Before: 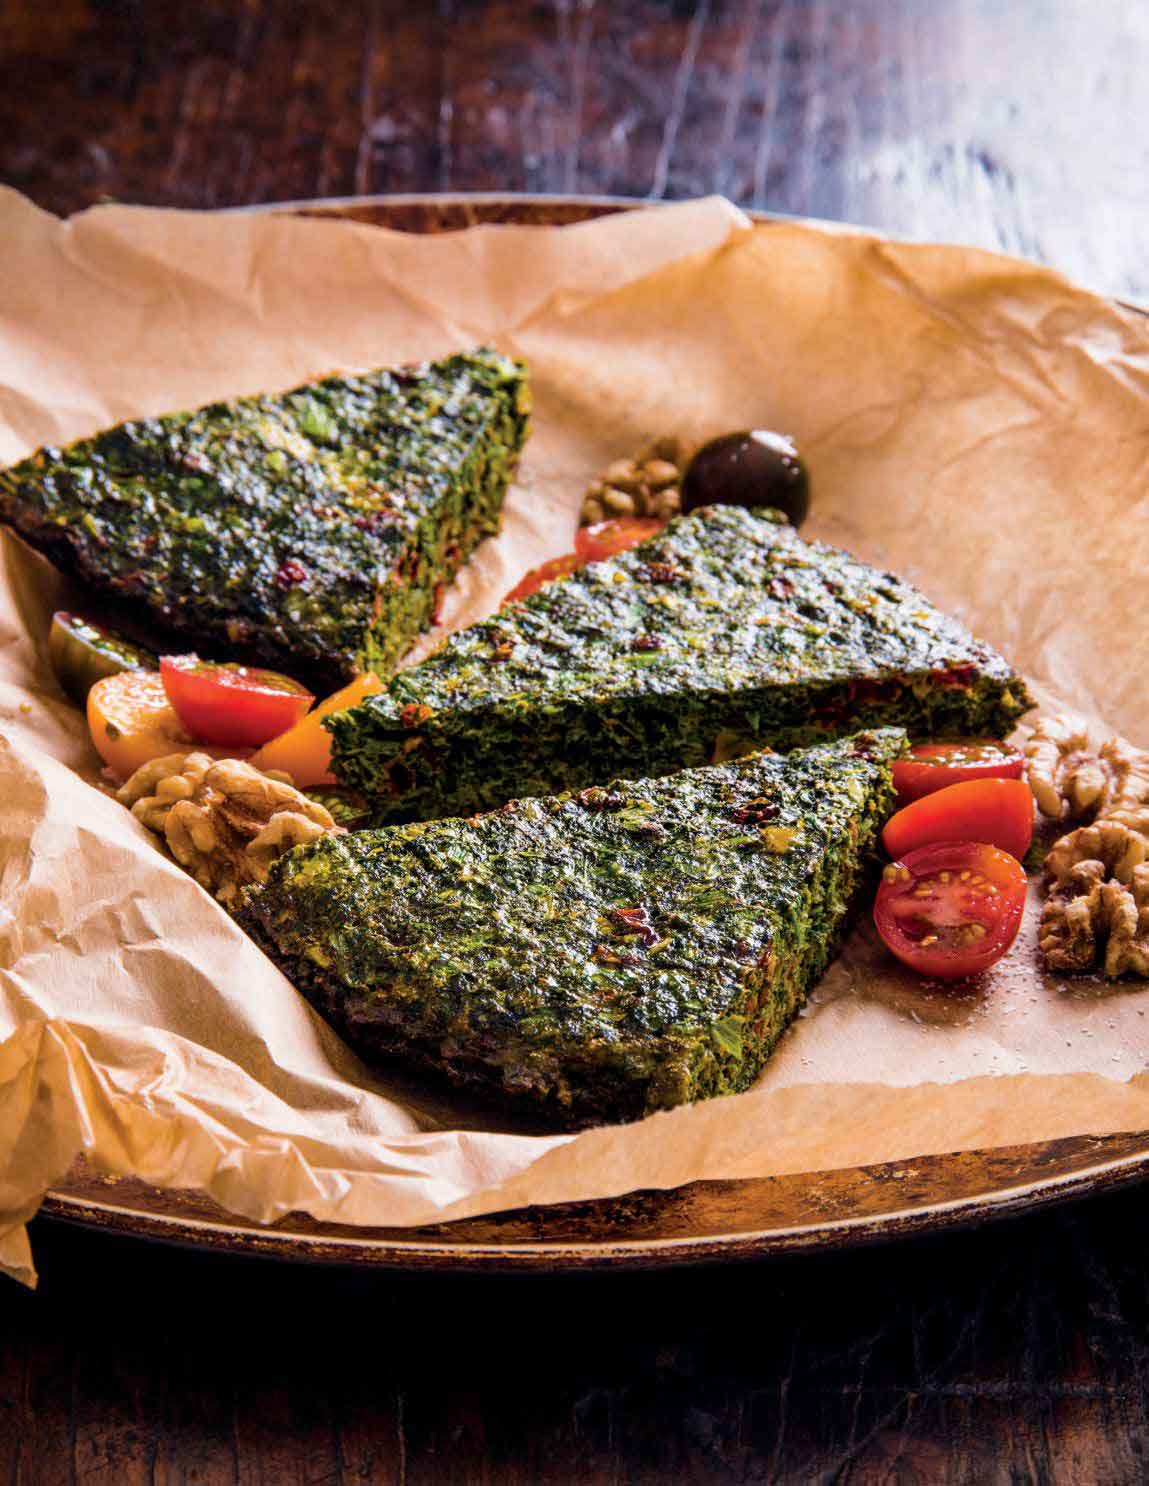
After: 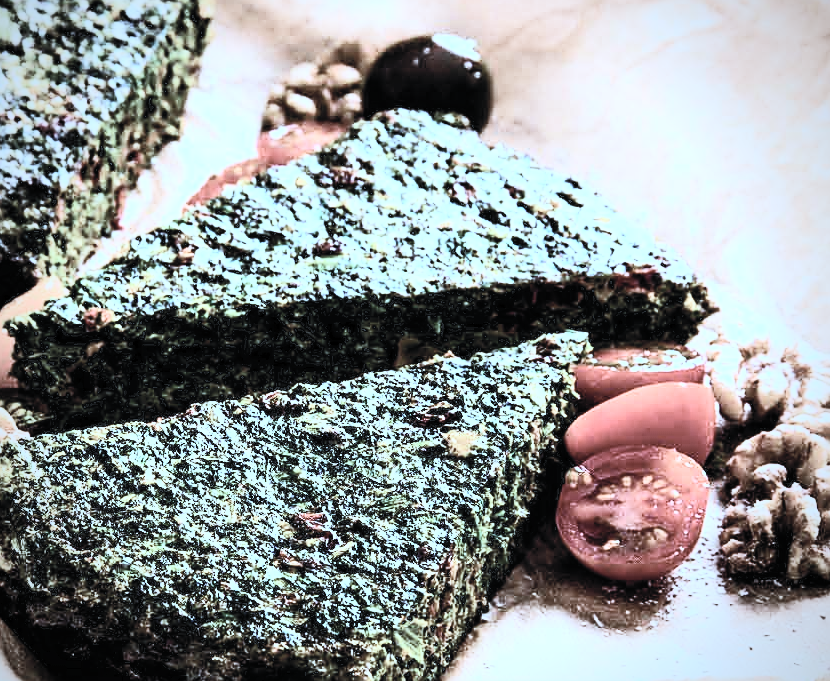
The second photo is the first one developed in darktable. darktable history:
shadows and highlights: shadows 11.3, white point adjustment 1.13, highlights -0.943, soften with gaussian
contrast brightness saturation: contrast 0.559, brightness 0.572, saturation -0.343
color correction: highlights a* -9.76, highlights b* -21.21
sharpen: on, module defaults
filmic rgb: black relative exposure -7.49 EV, white relative exposure 5 EV, hardness 3.33, contrast 1.298, add noise in highlights 0.001, preserve chrominance max RGB, color science v3 (2019), use custom middle-gray values true, contrast in highlights soft
crop and rotate: left 27.696%, top 26.73%, bottom 27.431%
vignetting: fall-off radius 61.01%
